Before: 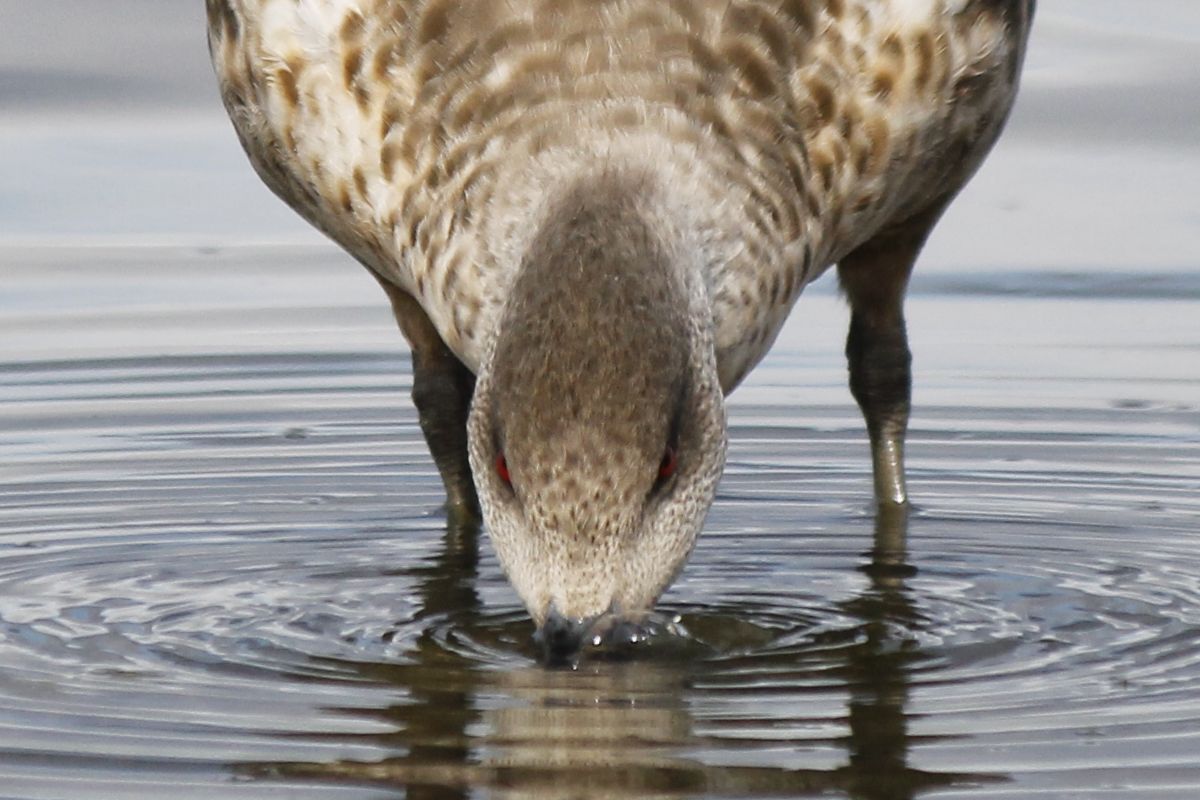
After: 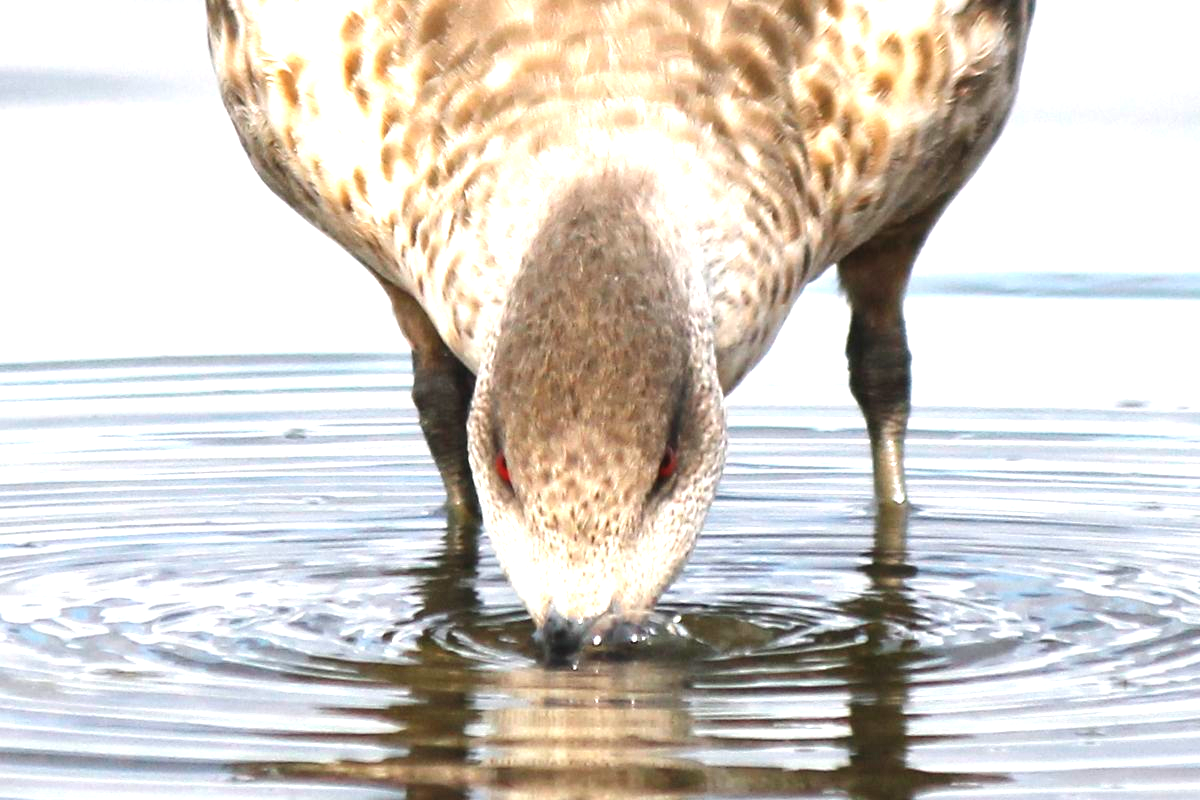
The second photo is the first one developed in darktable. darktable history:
exposure: black level correction -0.002, exposure 1.363 EV, compensate exposure bias true, compensate highlight preservation false
